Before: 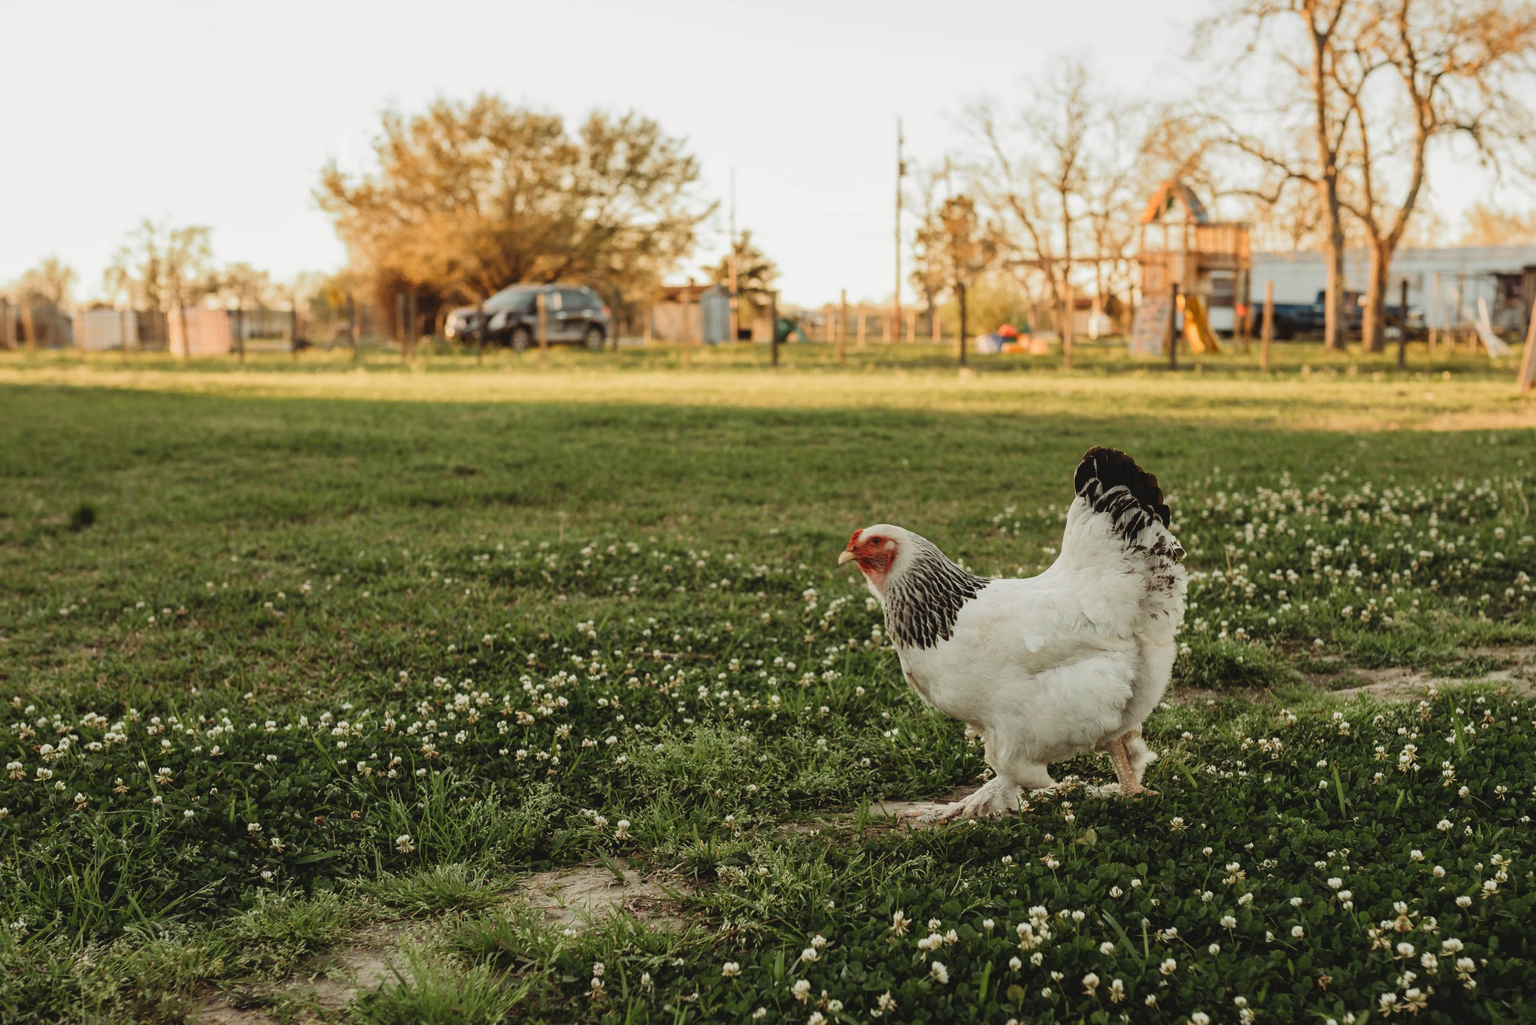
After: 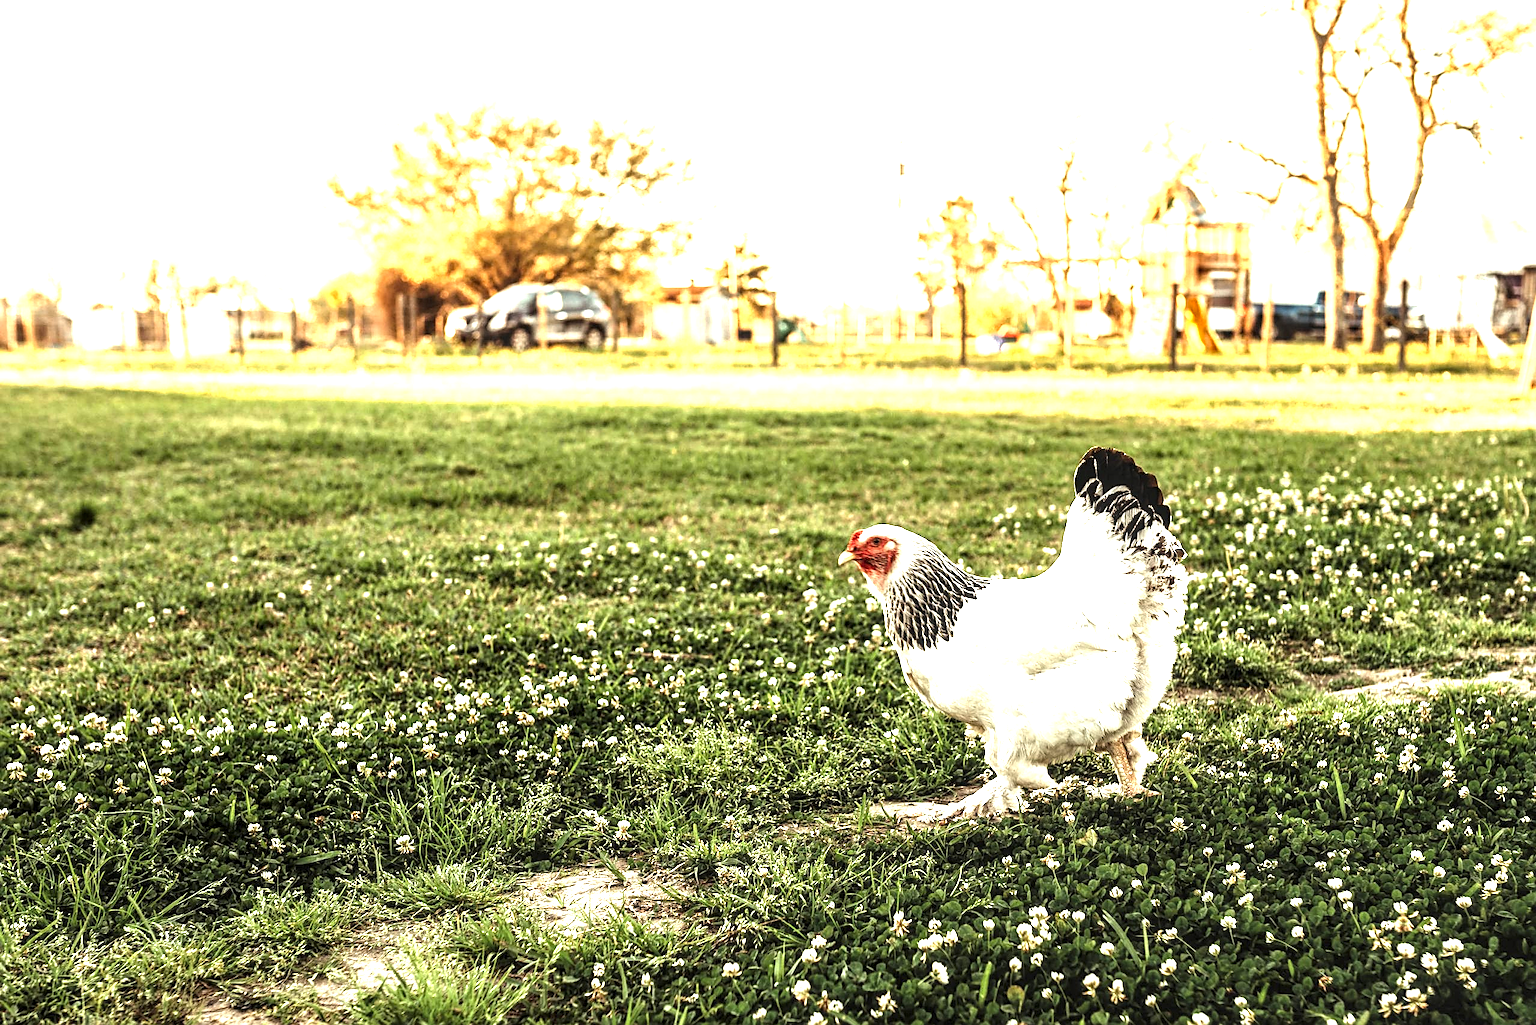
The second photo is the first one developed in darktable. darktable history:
exposure: black level correction 0, exposure 0.498 EV, compensate highlight preservation false
sharpen: on, module defaults
levels: white 99.95%, levels [0.012, 0.367, 0.697]
local contrast: highlights 60%, shadows 59%, detail 160%
